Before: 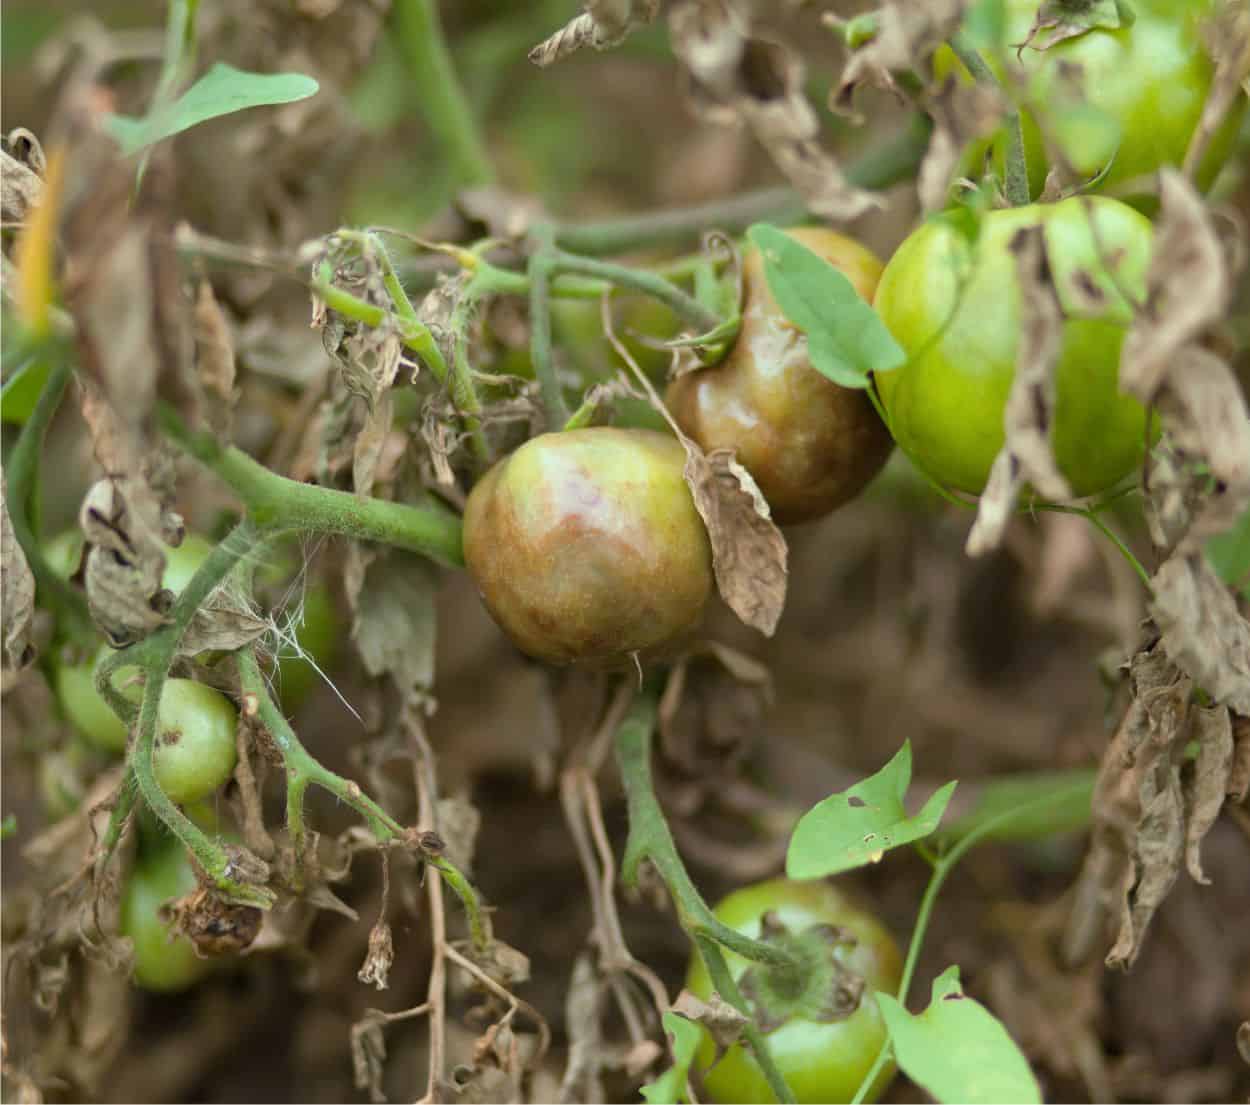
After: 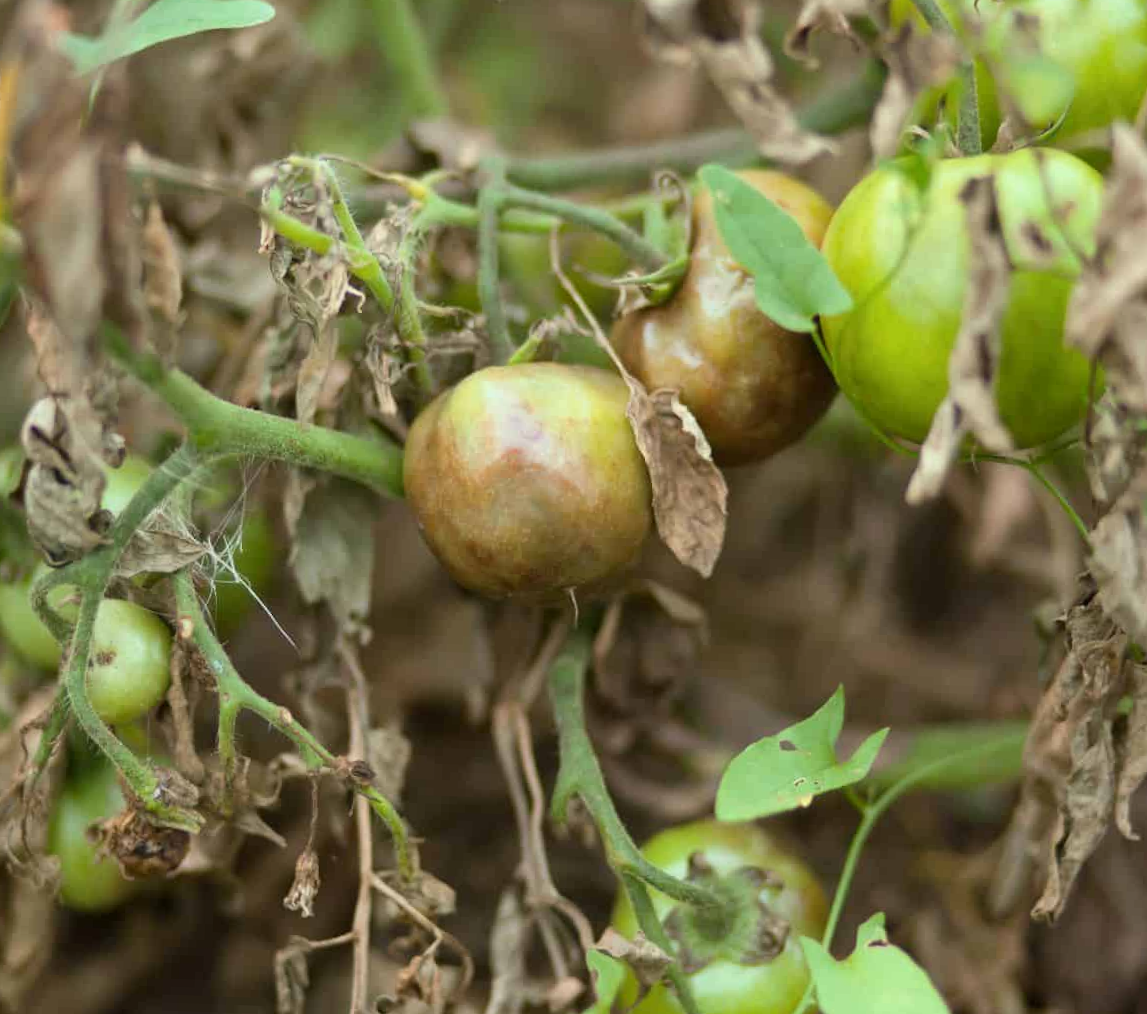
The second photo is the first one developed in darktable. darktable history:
contrast brightness saturation: contrast 0.1, brightness 0.02, saturation 0.02
crop and rotate: angle -1.96°, left 3.097%, top 4.154%, right 1.586%, bottom 0.529%
tone equalizer: on, module defaults
